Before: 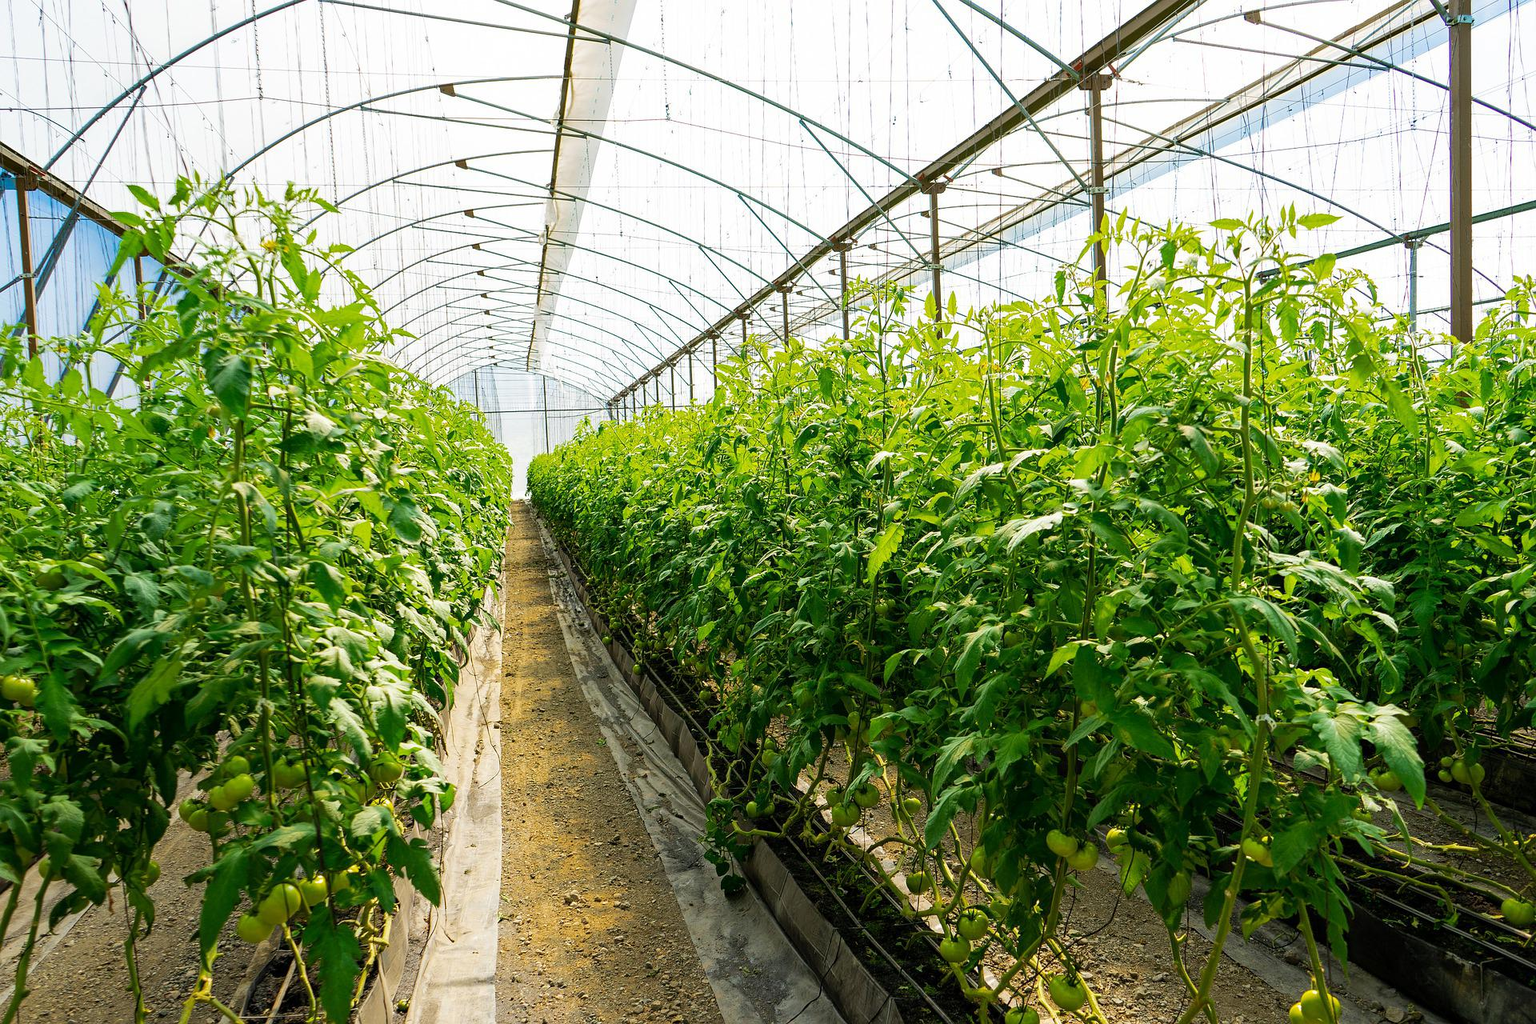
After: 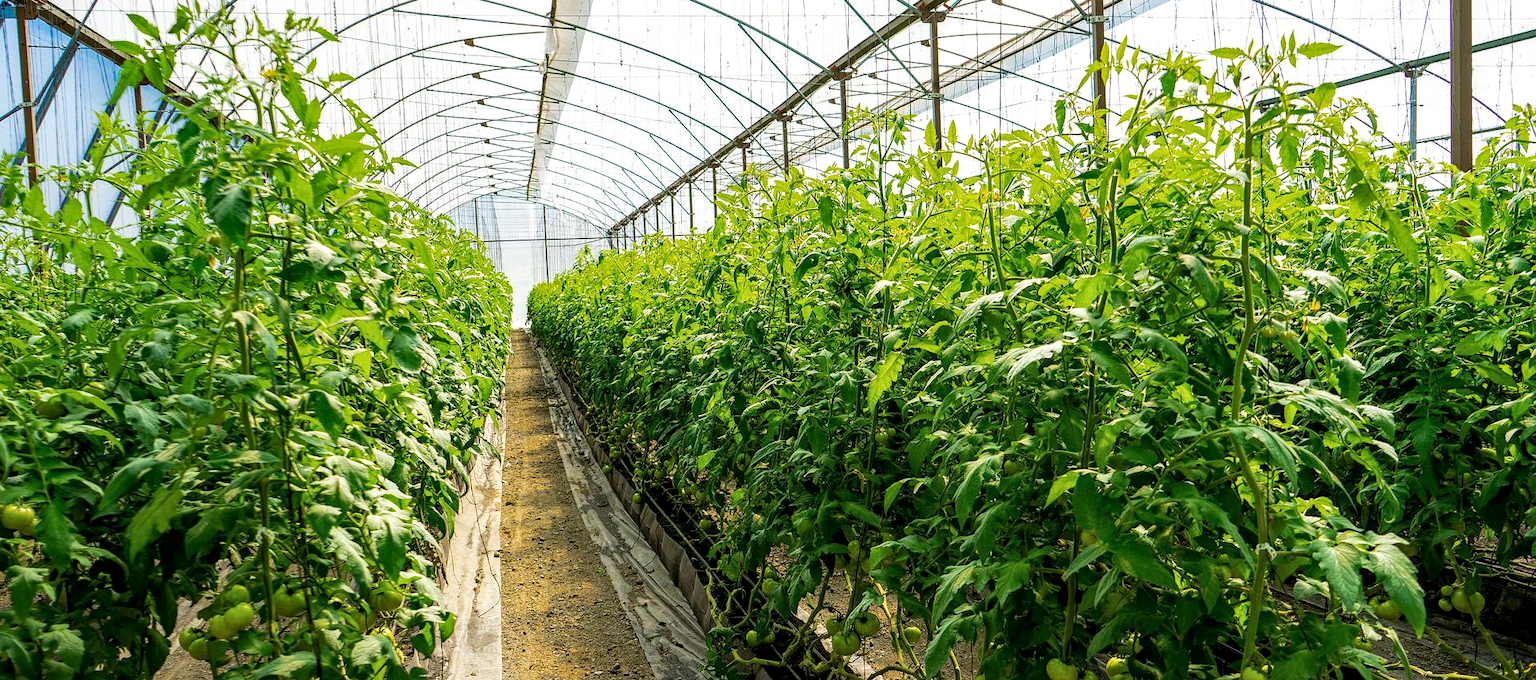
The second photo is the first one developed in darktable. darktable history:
crop: top 16.727%, bottom 16.727%
local contrast: detail 130%
